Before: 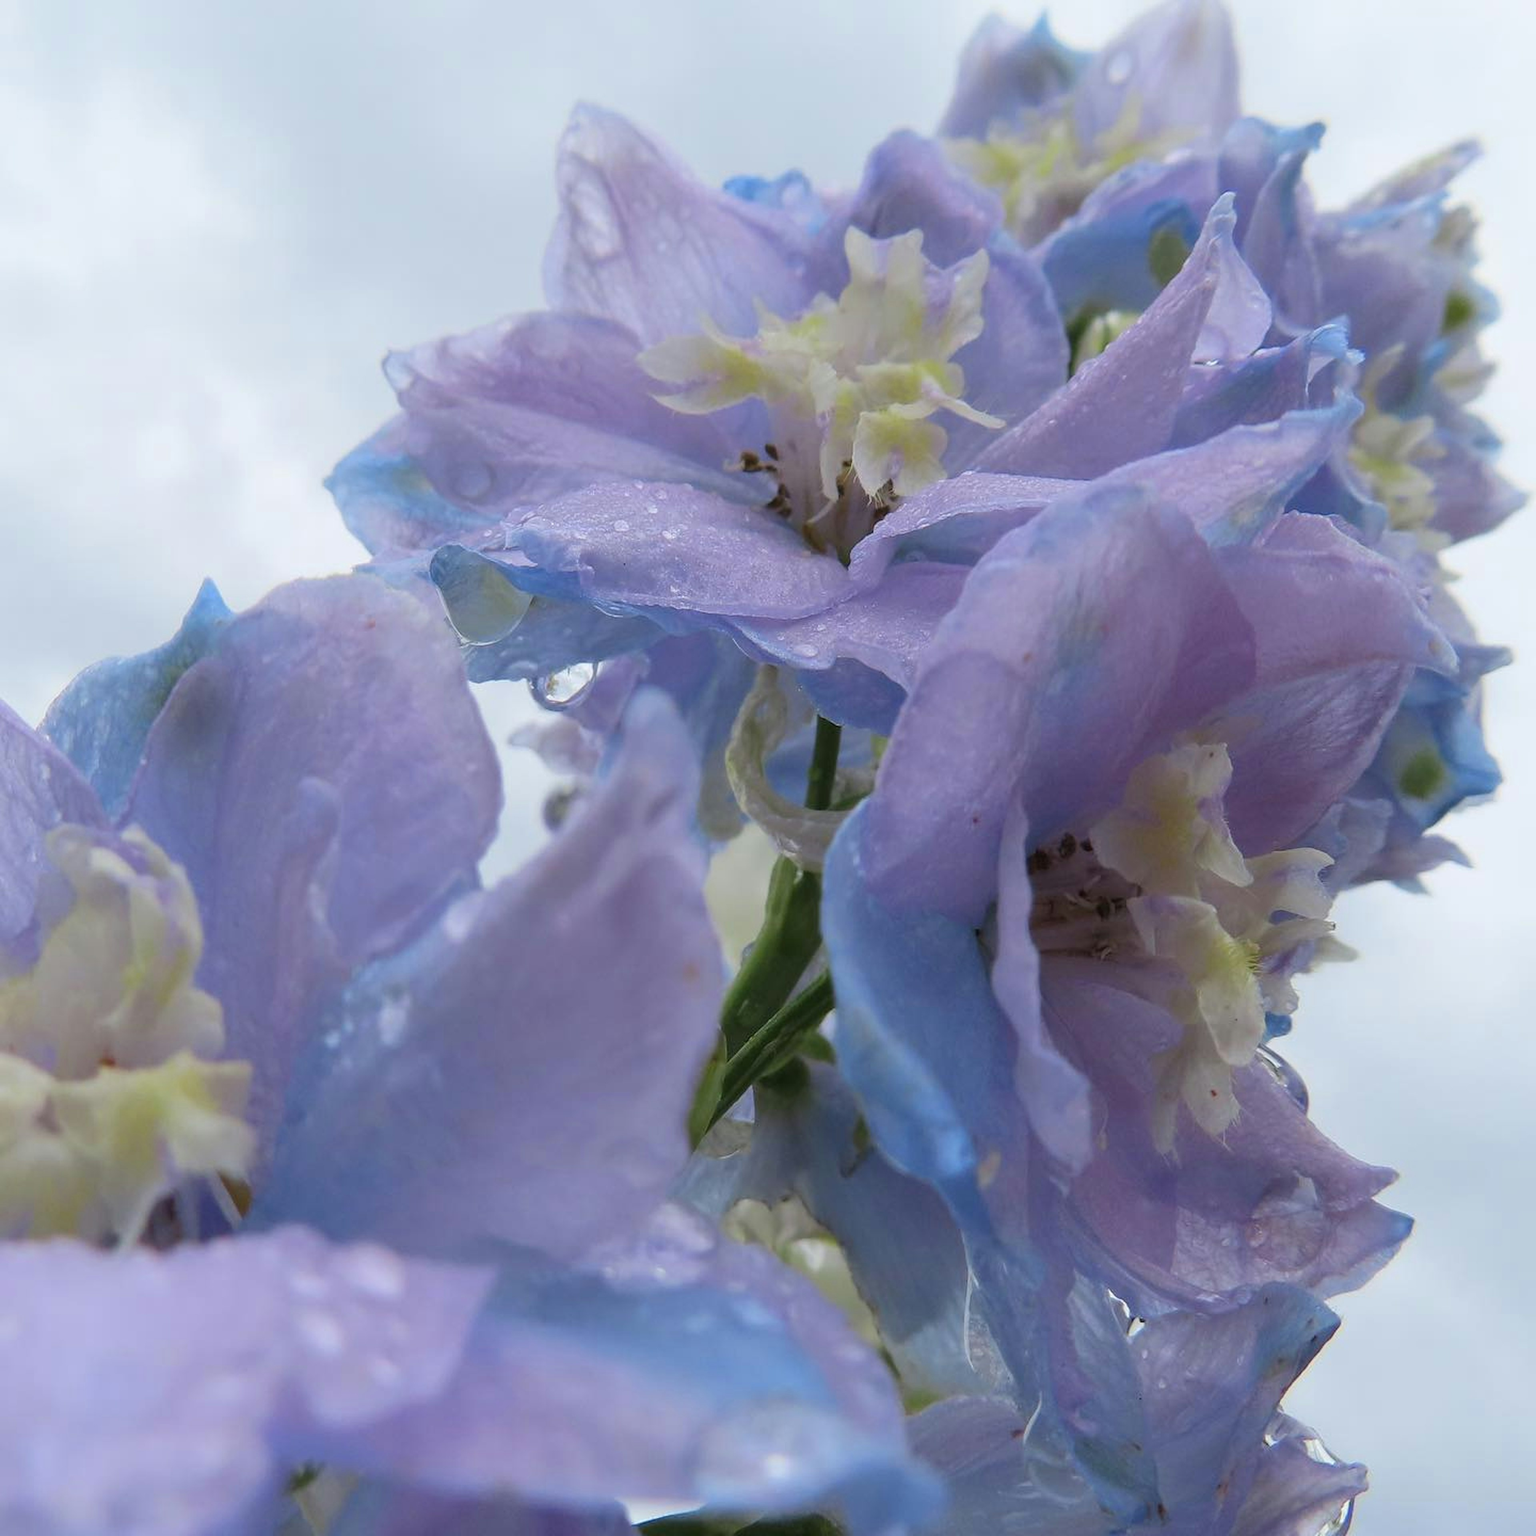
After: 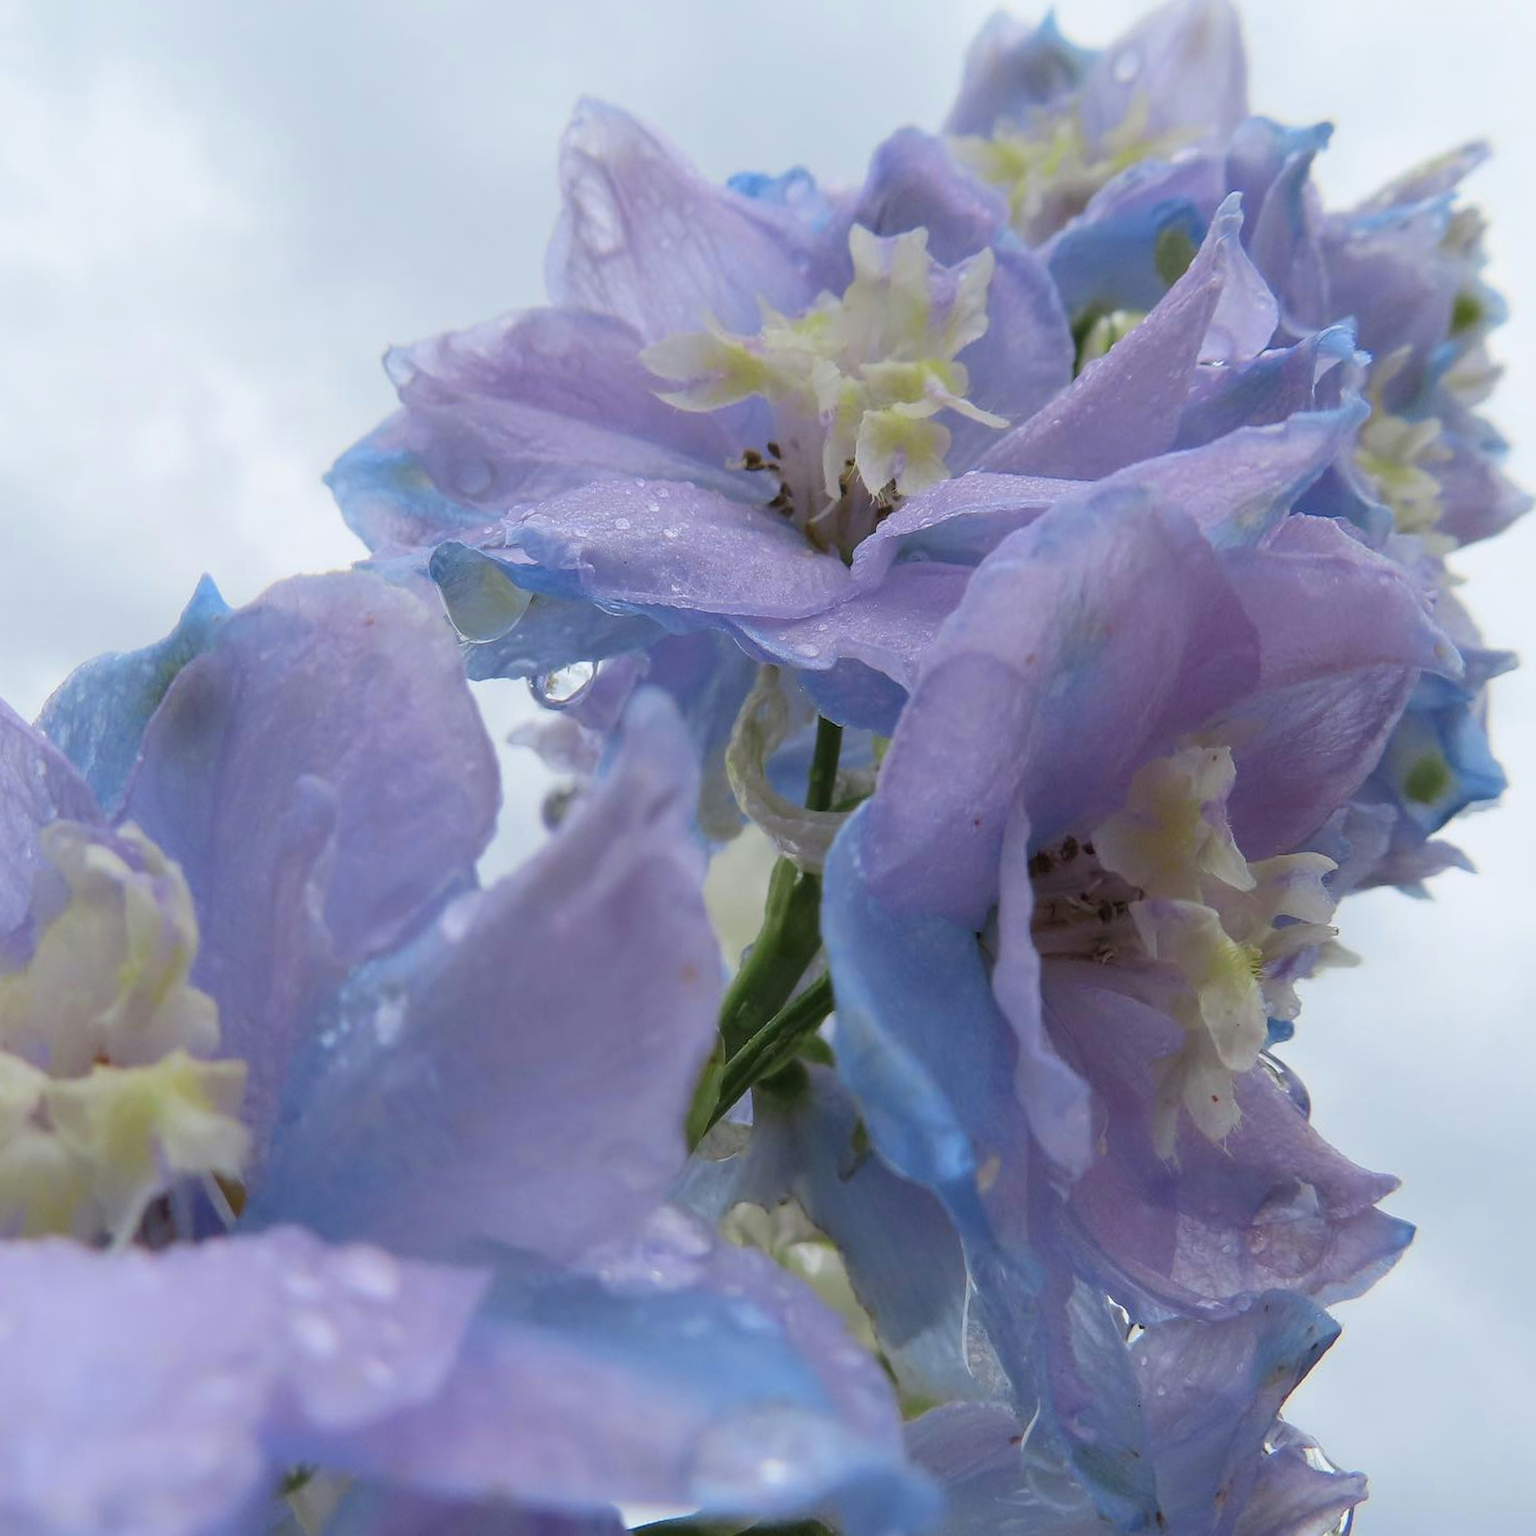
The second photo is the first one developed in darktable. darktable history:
crop and rotate: angle -0.363°
